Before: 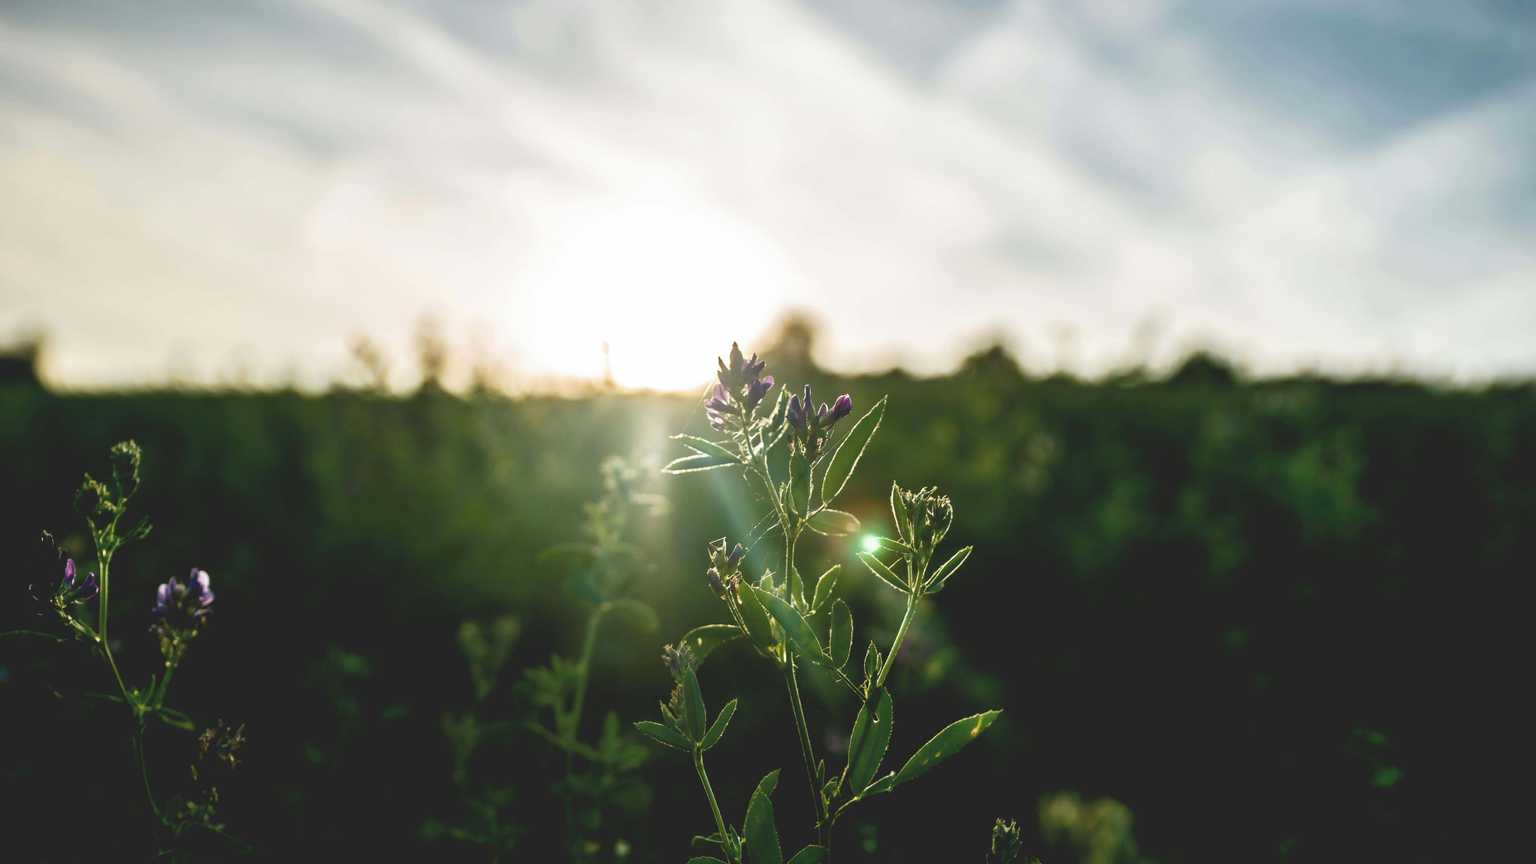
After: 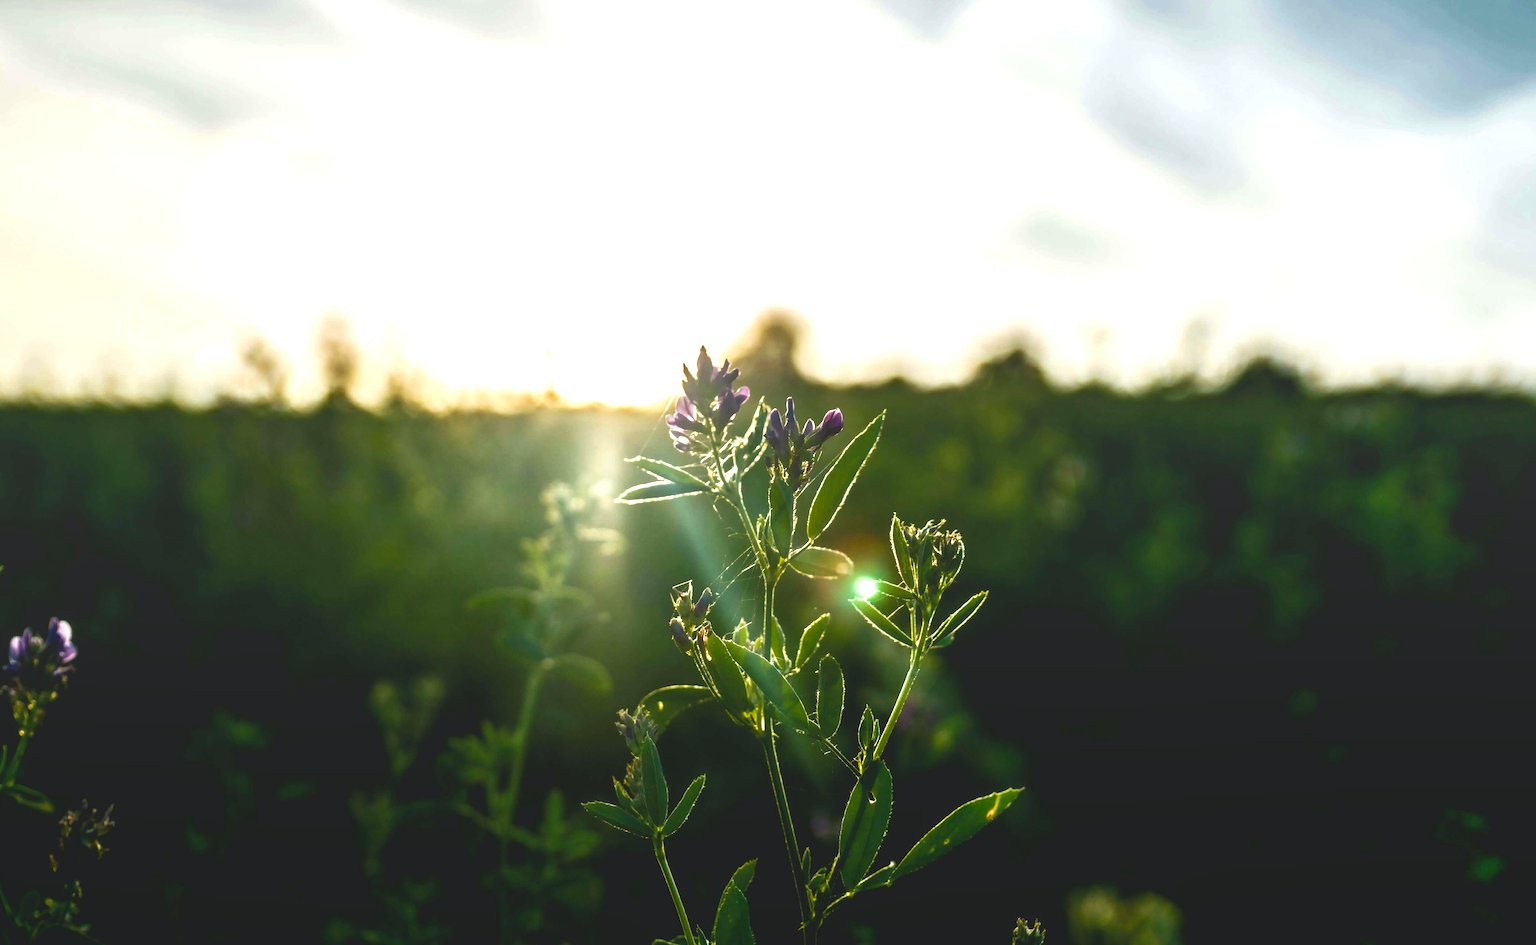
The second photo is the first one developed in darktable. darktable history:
crop: left 9.774%, top 6.314%, right 6.971%, bottom 2.598%
local contrast: detail 109%
color balance rgb: shadows lift › chroma 1.048%, shadows lift › hue 240.63°, perceptual saturation grading › global saturation 29.511%, perceptual brilliance grading › global brilliance 15.822%, perceptual brilliance grading › shadows -34.504%
